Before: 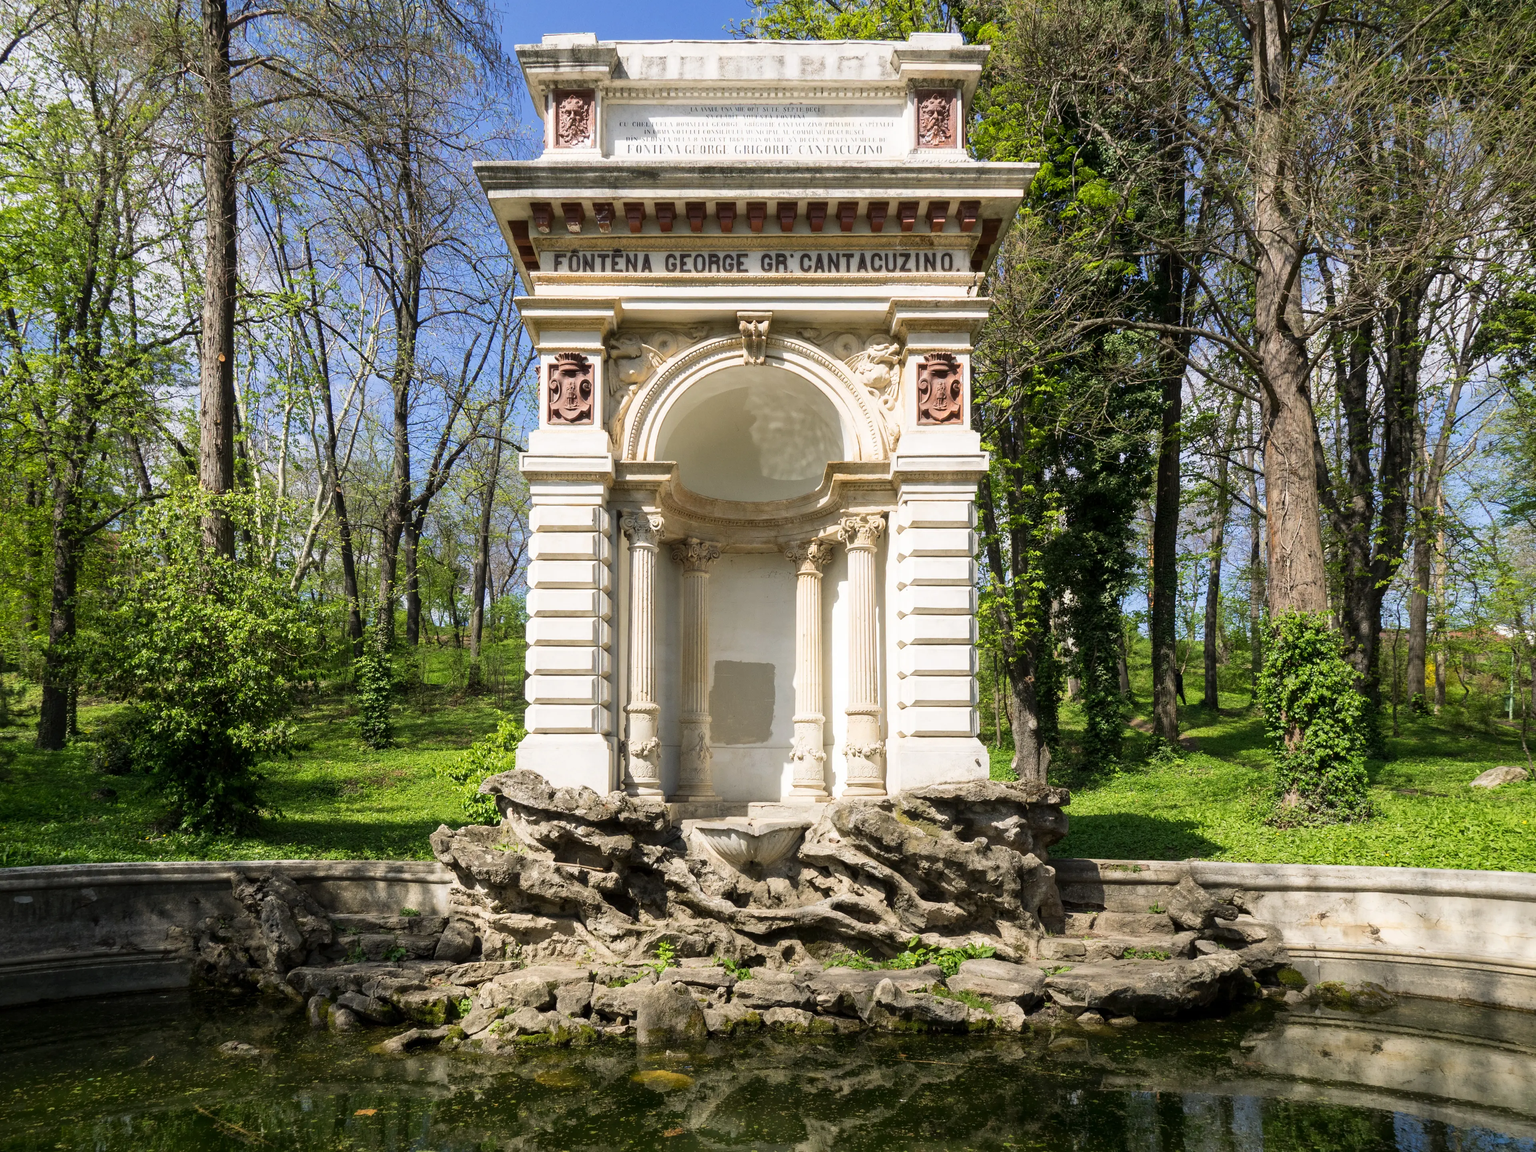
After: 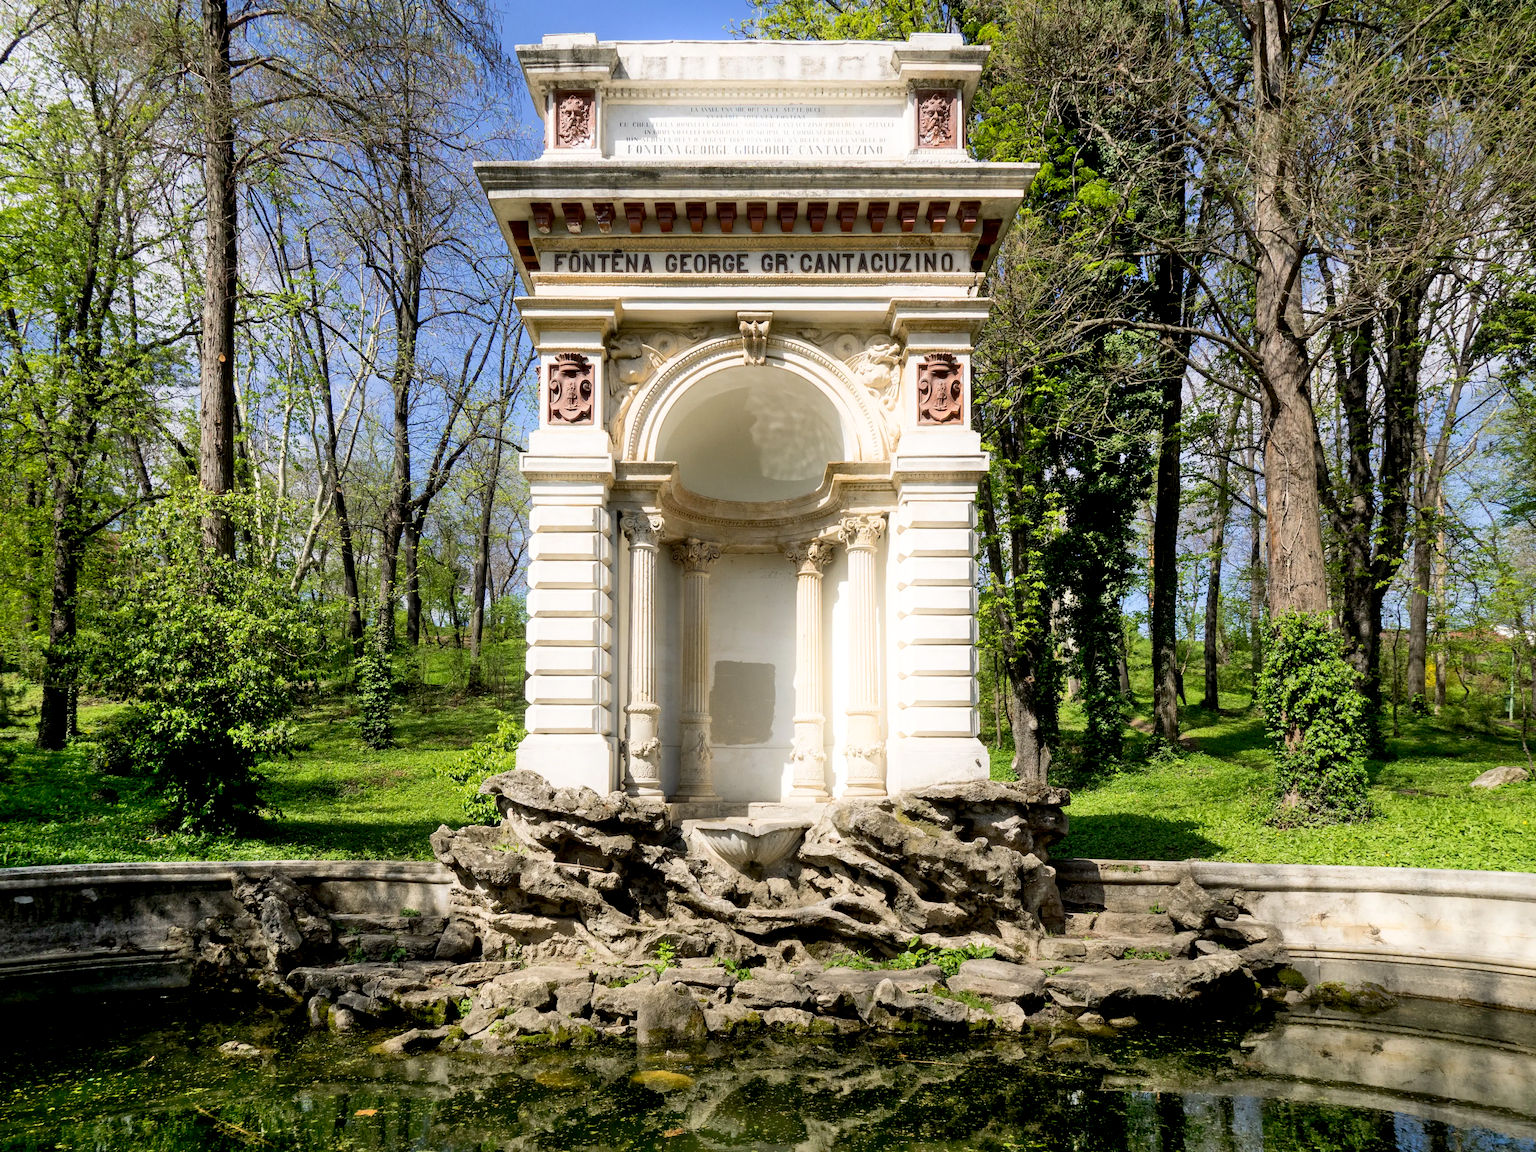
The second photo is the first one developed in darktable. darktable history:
exposure: black level correction 0.01, exposure 0.01 EV, compensate exposure bias true, compensate highlight preservation false
tone equalizer: edges refinement/feathering 500, mask exposure compensation -1.57 EV, preserve details no
shadows and highlights: highlights 71.39, soften with gaussian
